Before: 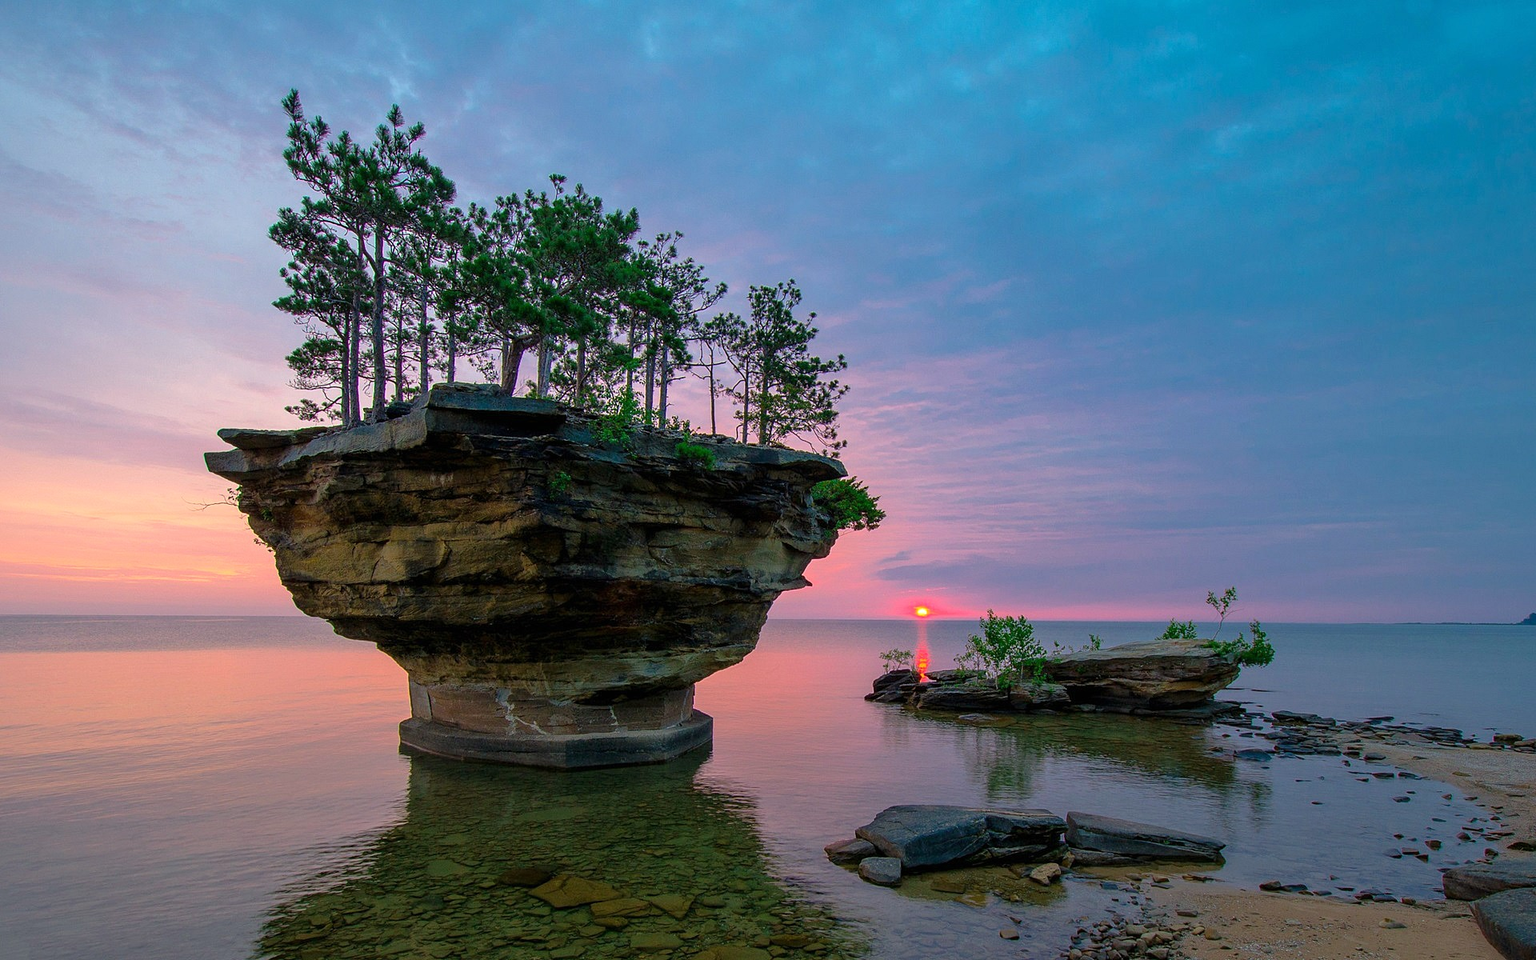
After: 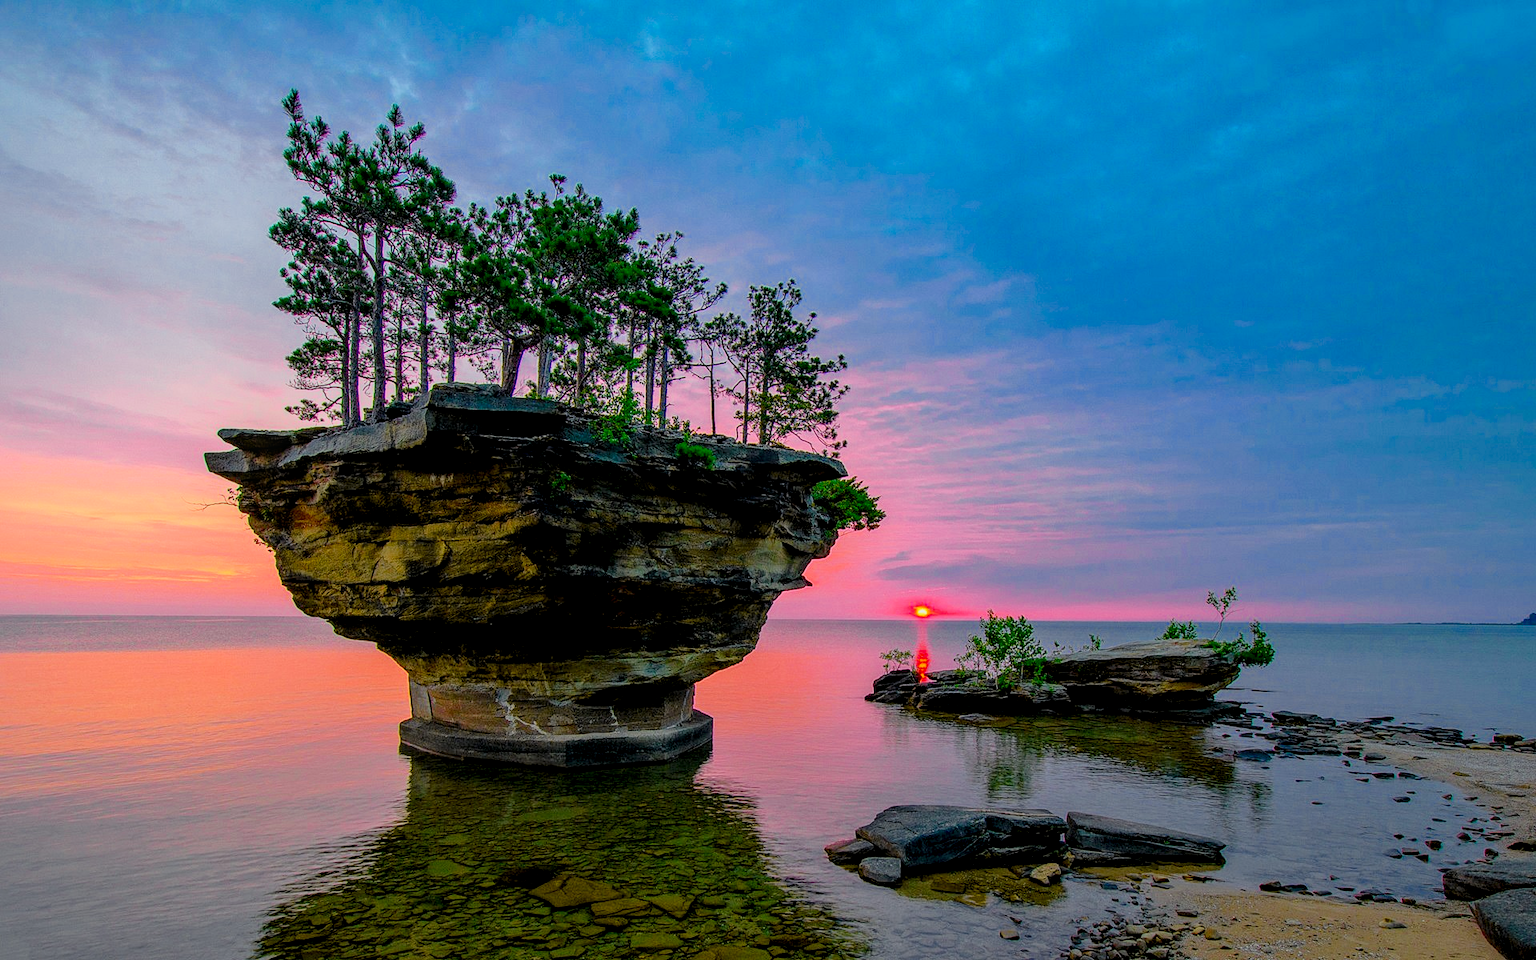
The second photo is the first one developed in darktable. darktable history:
filmic rgb: black relative exposure -8.79 EV, white relative exposure 4.98 EV, threshold 6 EV, target black luminance 0%, hardness 3.77, latitude 66.34%, contrast 0.822, highlights saturation mix 10%, shadows ↔ highlights balance 20%, add noise in highlights 0.1, color science v4 (2020), iterations of high-quality reconstruction 0, type of noise poissonian, enable highlight reconstruction true
local contrast: detail 130%
tone curve: curves: ch0 [(0, 0.006) (0.037, 0.022) (0.123, 0.105) (0.19, 0.173) (0.277, 0.279) (0.474, 0.517) (0.597, 0.662) (0.687, 0.774) (0.855, 0.891) (1, 0.982)]; ch1 [(0, 0) (0.243, 0.245) (0.422, 0.415) (0.493, 0.495) (0.508, 0.503) (0.544, 0.552) (0.557, 0.582) (0.626, 0.672) (0.694, 0.732) (1, 1)]; ch2 [(0, 0) (0.249, 0.216) (0.356, 0.329) (0.424, 0.442) (0.476, 0.483) (0.498, 0.5) (0.517, 0.519) (0.532, 0.539) (0.562, 0.596) (0.614, 0.662) (0.706, 0.757) (0.808, 0.809) (0.991, 0.968)], color space Lab, independent channels, preserve colors none
